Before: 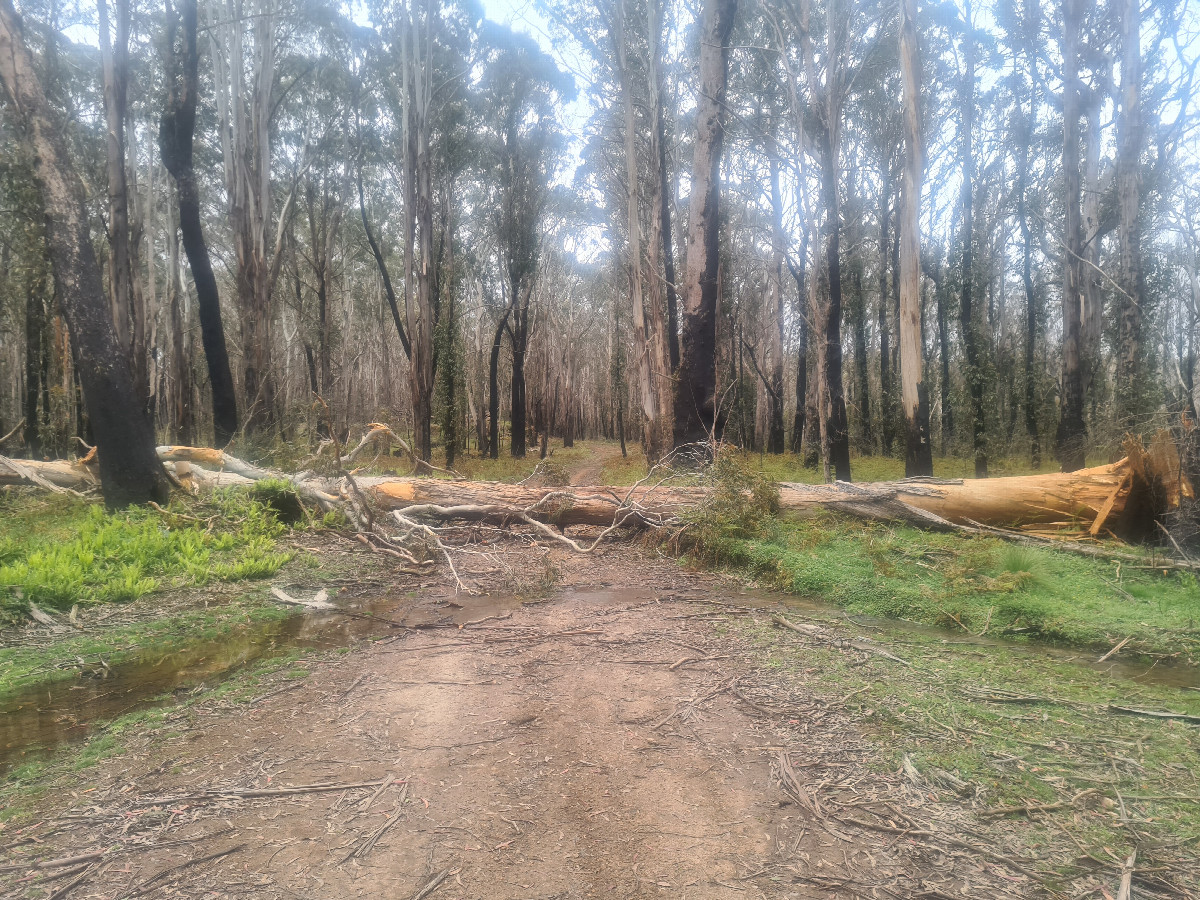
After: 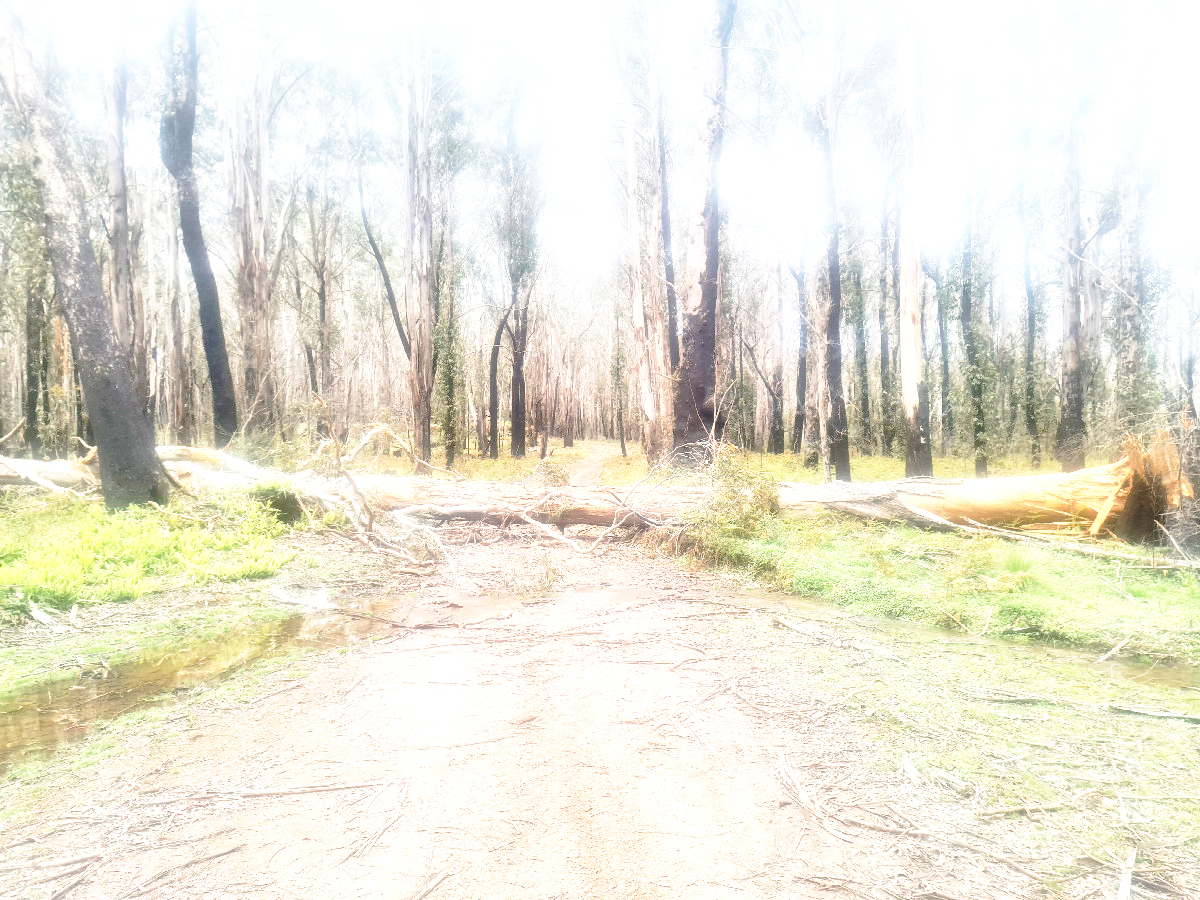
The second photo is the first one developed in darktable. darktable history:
exposure: black level correction 0, exposure 1.5 EV, compensate exposure bias true, compensate highlight preservation false
base curve: curves: ch0 [(0, 0) (0.036, 0.037) (0.121, 0.228) (0.46, 0.76) (0.859, 0.983) (1, 1)], preserve colors none
